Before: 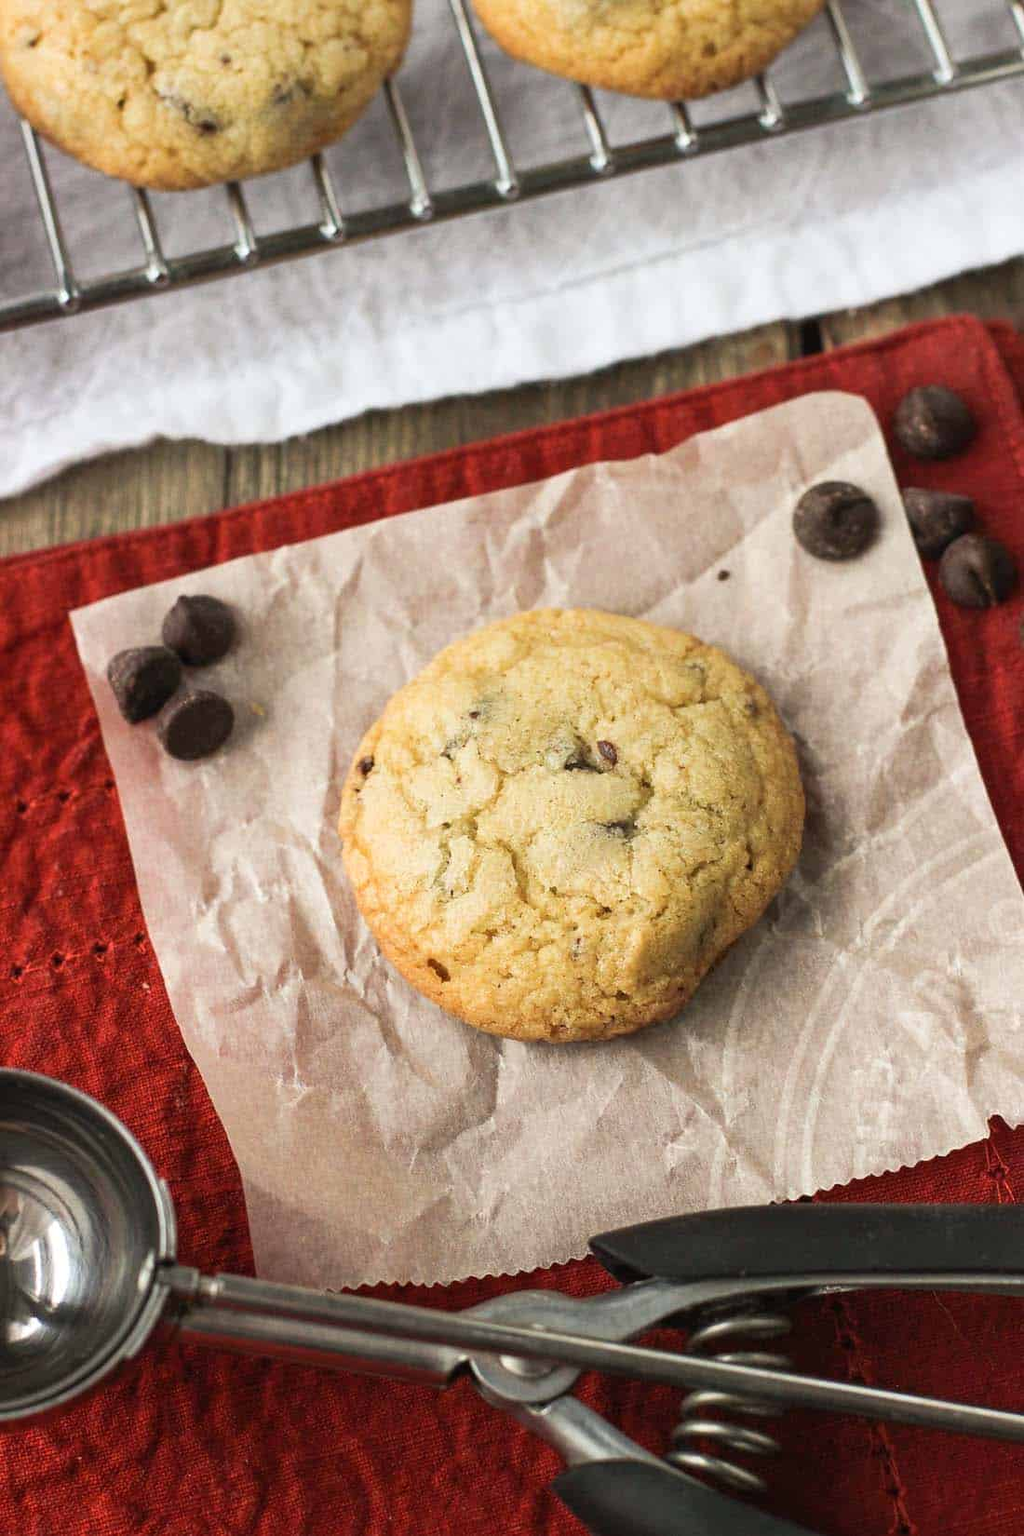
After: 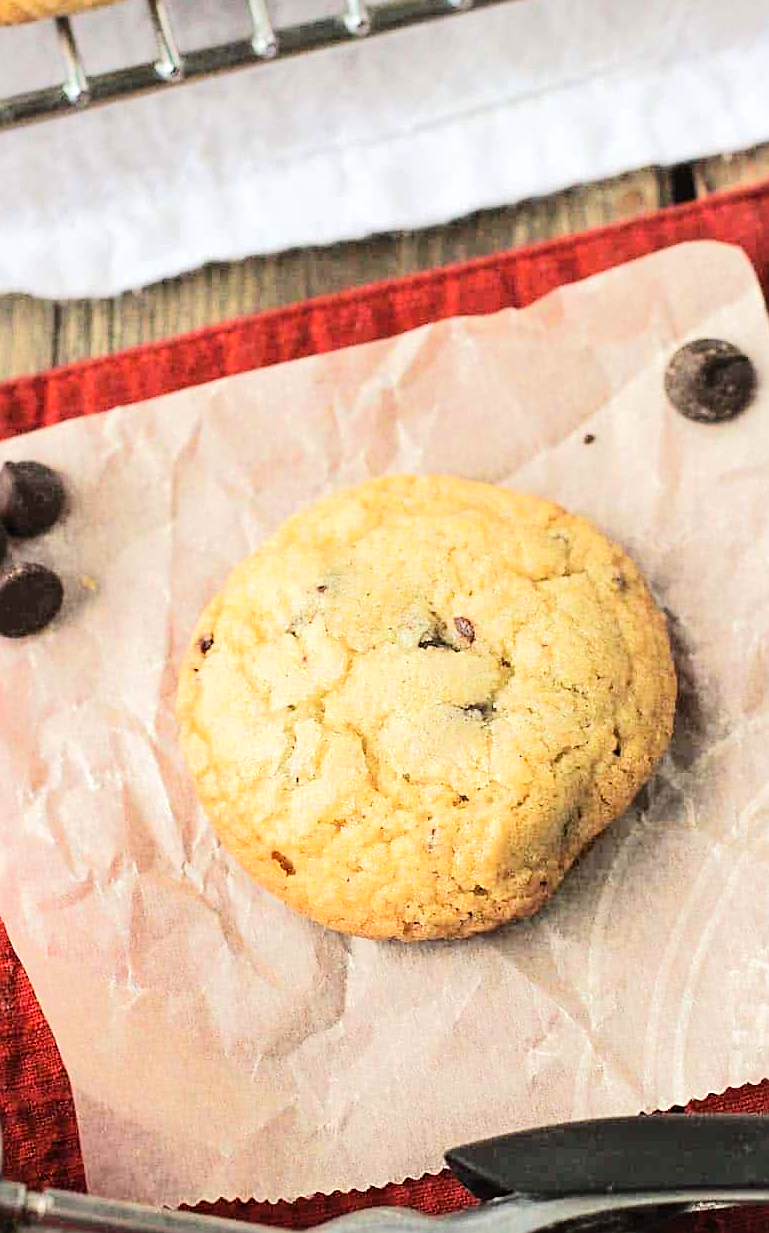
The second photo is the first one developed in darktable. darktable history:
exposure: compensate exposure bias true, compensate highlight preservation false
crop and rotate: left 17.123%, top 10.853%, right 12.934%, bottom 14.385%
tone equalizer: -7 EV 0.147 EV, -6 EV 0.567 EV, -5 EV 1.11 EV, -4 EV 1.31 EV, -3 EV 1.16 EV, -2 EV 0.6 EV, -1 EV 0.166 EV, edges refinement/feathering 500, mask exposure compensation -1.57 EV, preserve details no
sharpen: on, module defaults
base curve: curves: ch0 [(0, 0) (0.989, 0.992)], preserve colors none
